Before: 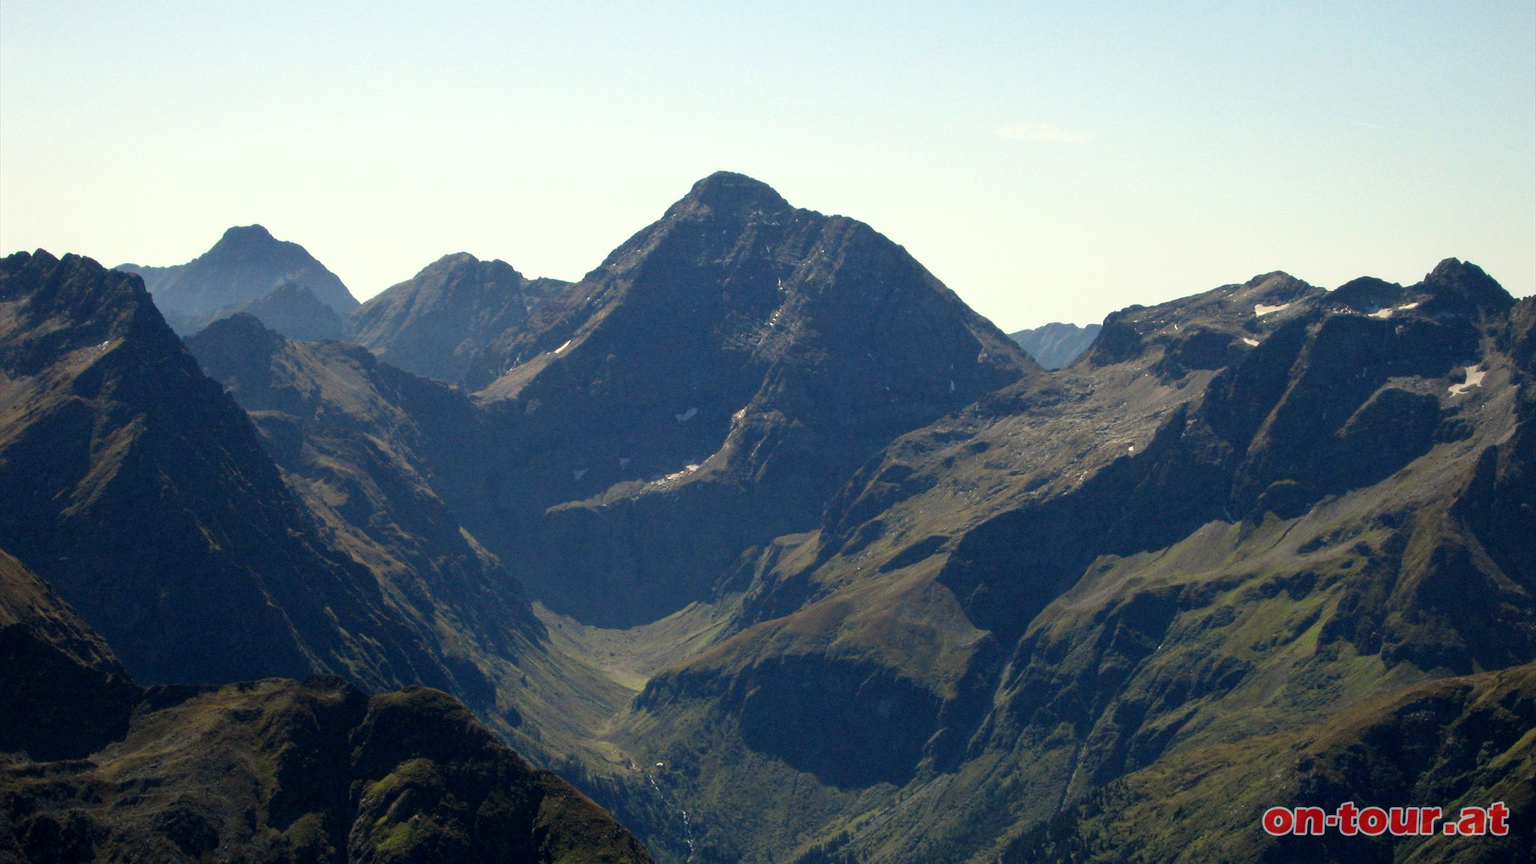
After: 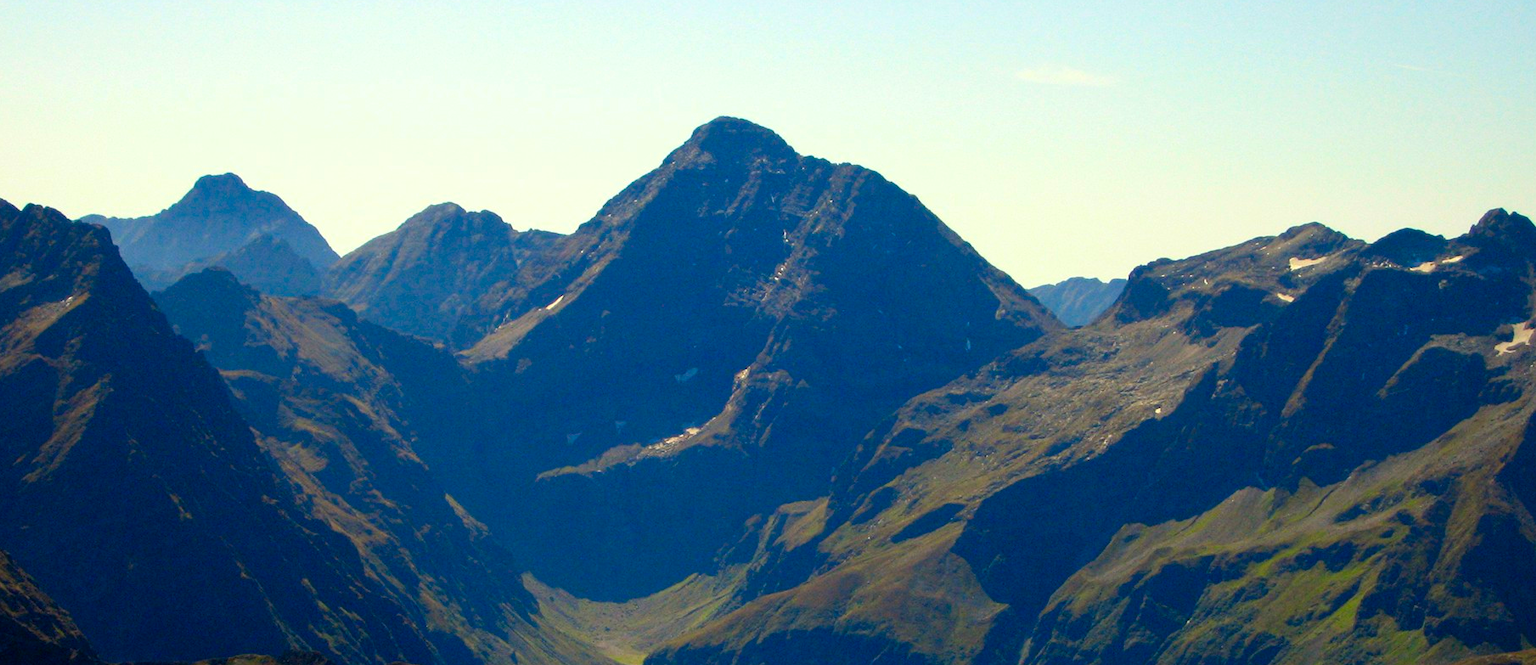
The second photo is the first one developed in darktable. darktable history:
color correction: highlights b* -0.05, saturation 1.77
crop: left 2.619%, top 7.156%, right 3.156%, bottom 20.185%
